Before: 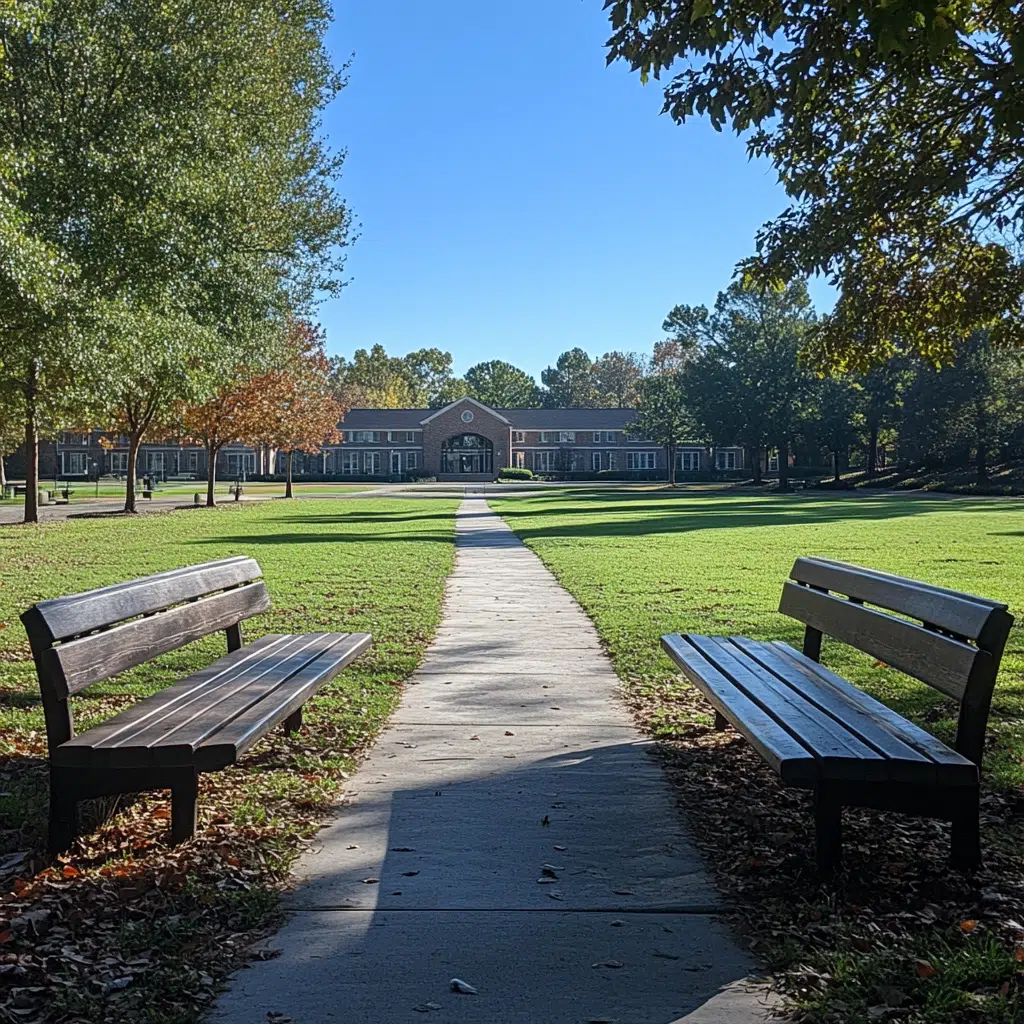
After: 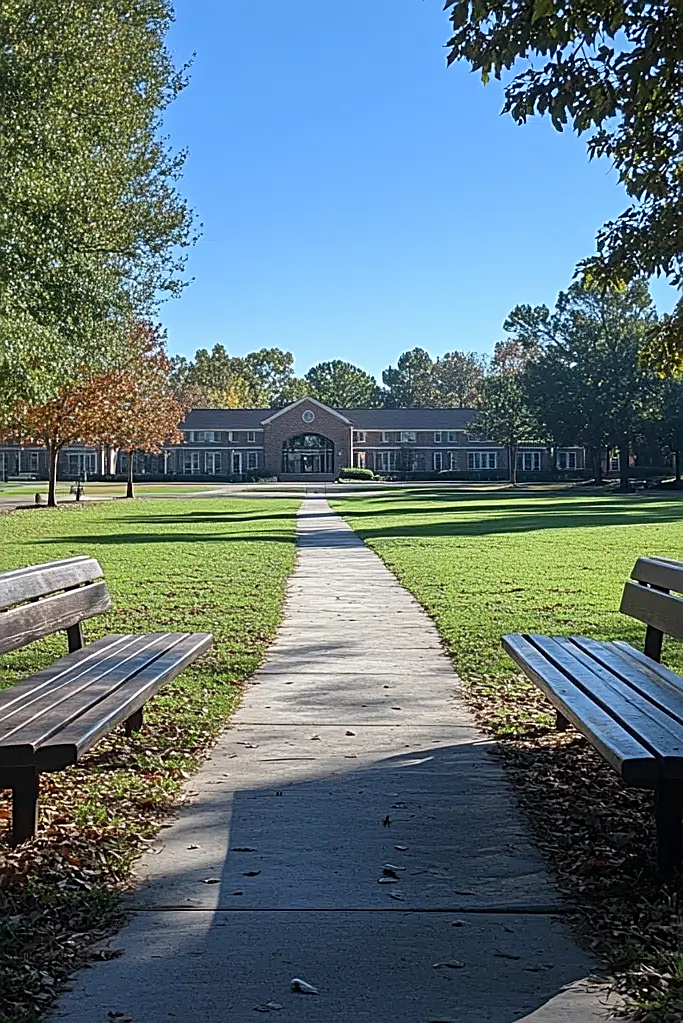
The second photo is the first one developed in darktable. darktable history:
crop and rotate: left 15.541%, right 17.701%
sharpen: on, module defaults
